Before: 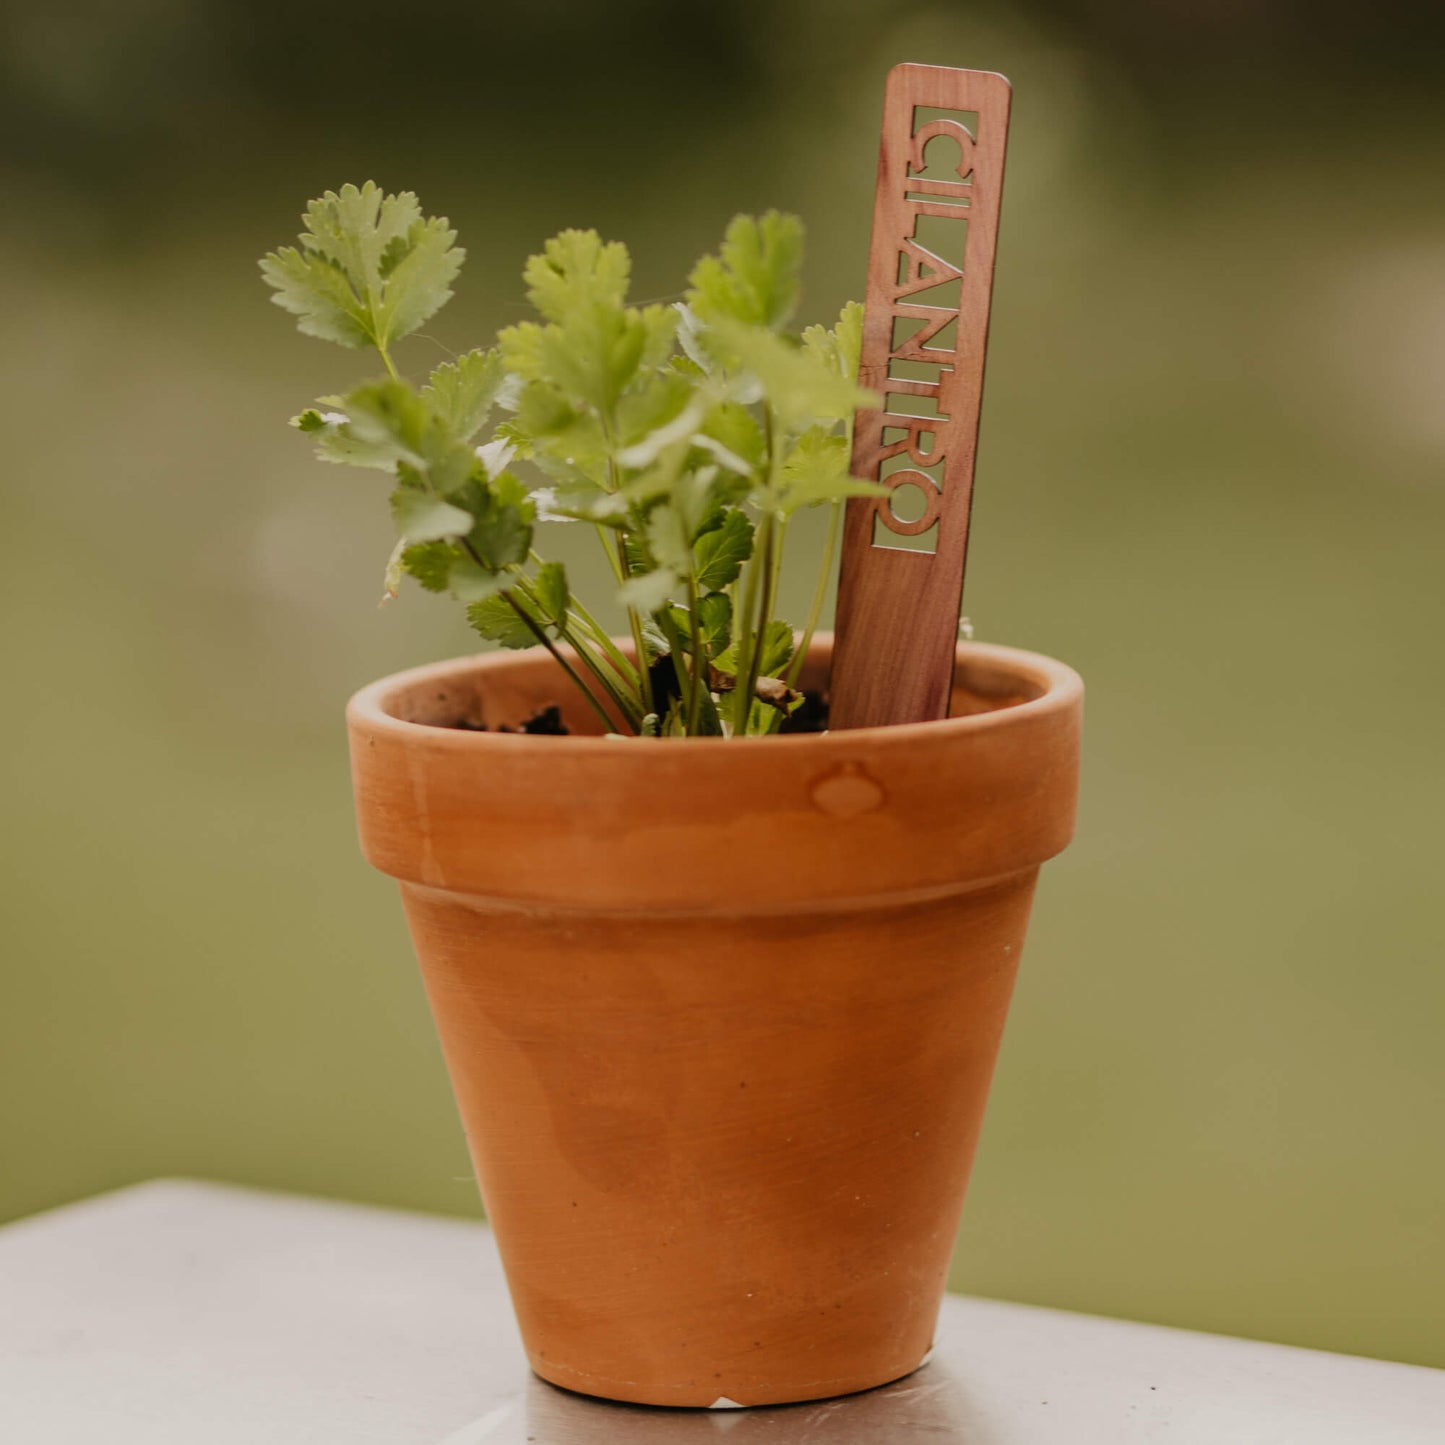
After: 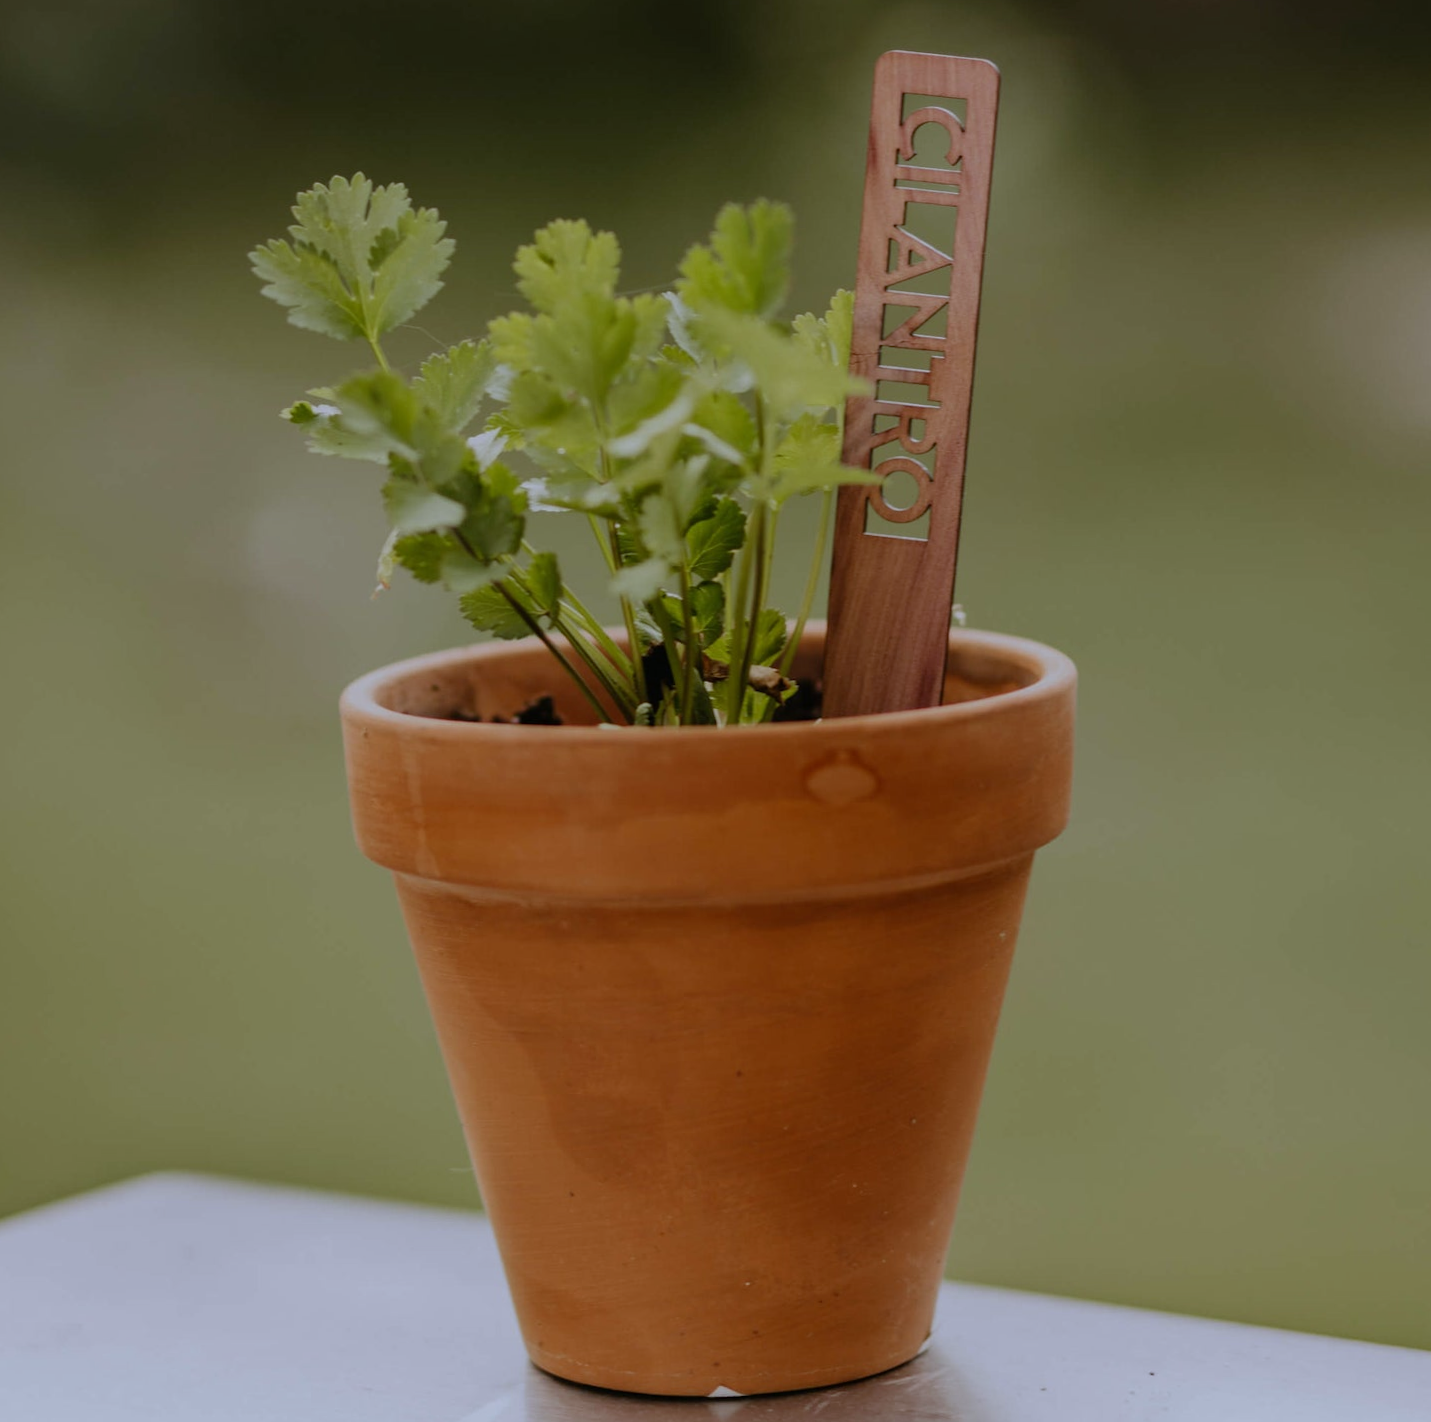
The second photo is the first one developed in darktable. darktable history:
exposure: exposure -0.462 EV, compensate highlight preservation false
white balance: red 0.948, green 1.02, blue 1.176
rotate and perspective: rotation -0.45°, automatic cropping original format, crop left 0.008, crop right 0.992, crop top 0.012, crop bottom 0.988
